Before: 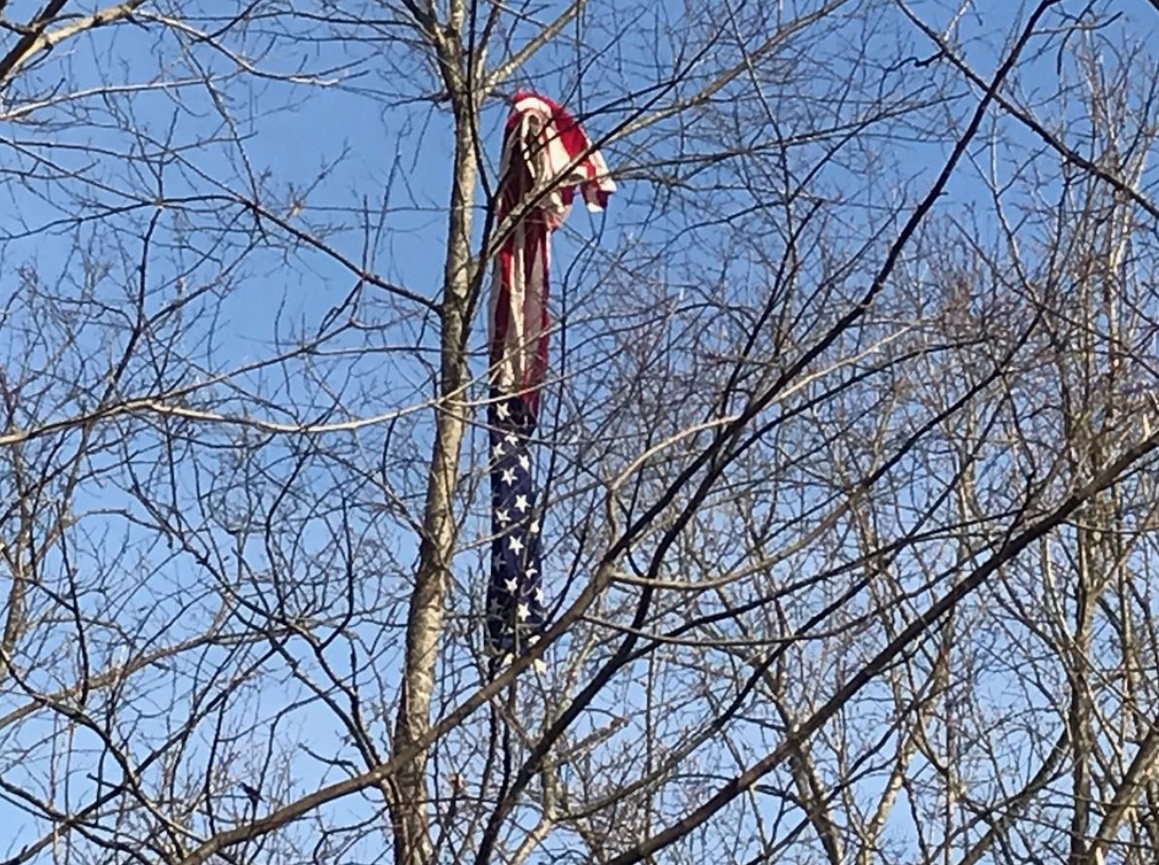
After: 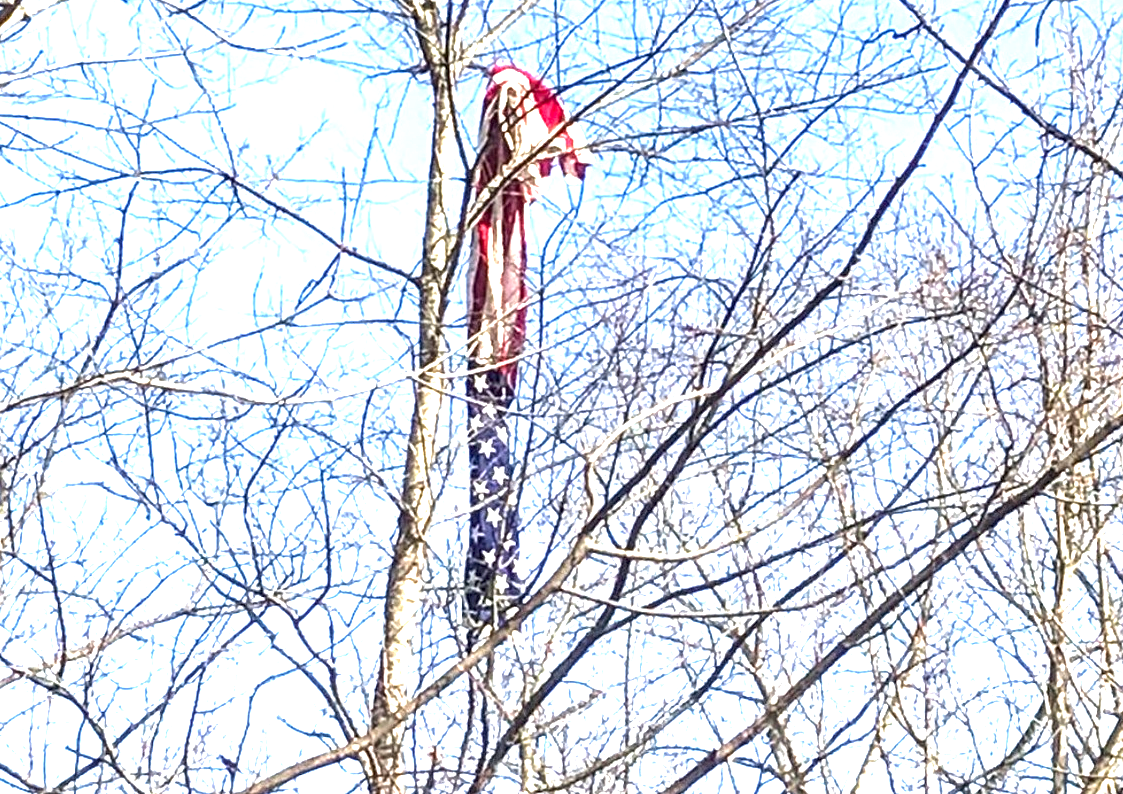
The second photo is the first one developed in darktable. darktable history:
crop: left 1.964%, top 3.251%, right 1.122%, bottom 4.933%
local contrast: highlights 60%, shadows 60%, detail 160%
exposure: black level correction 0, exposure 2.327 EV, compensate exposure bias true, compensate highlight preservation false
